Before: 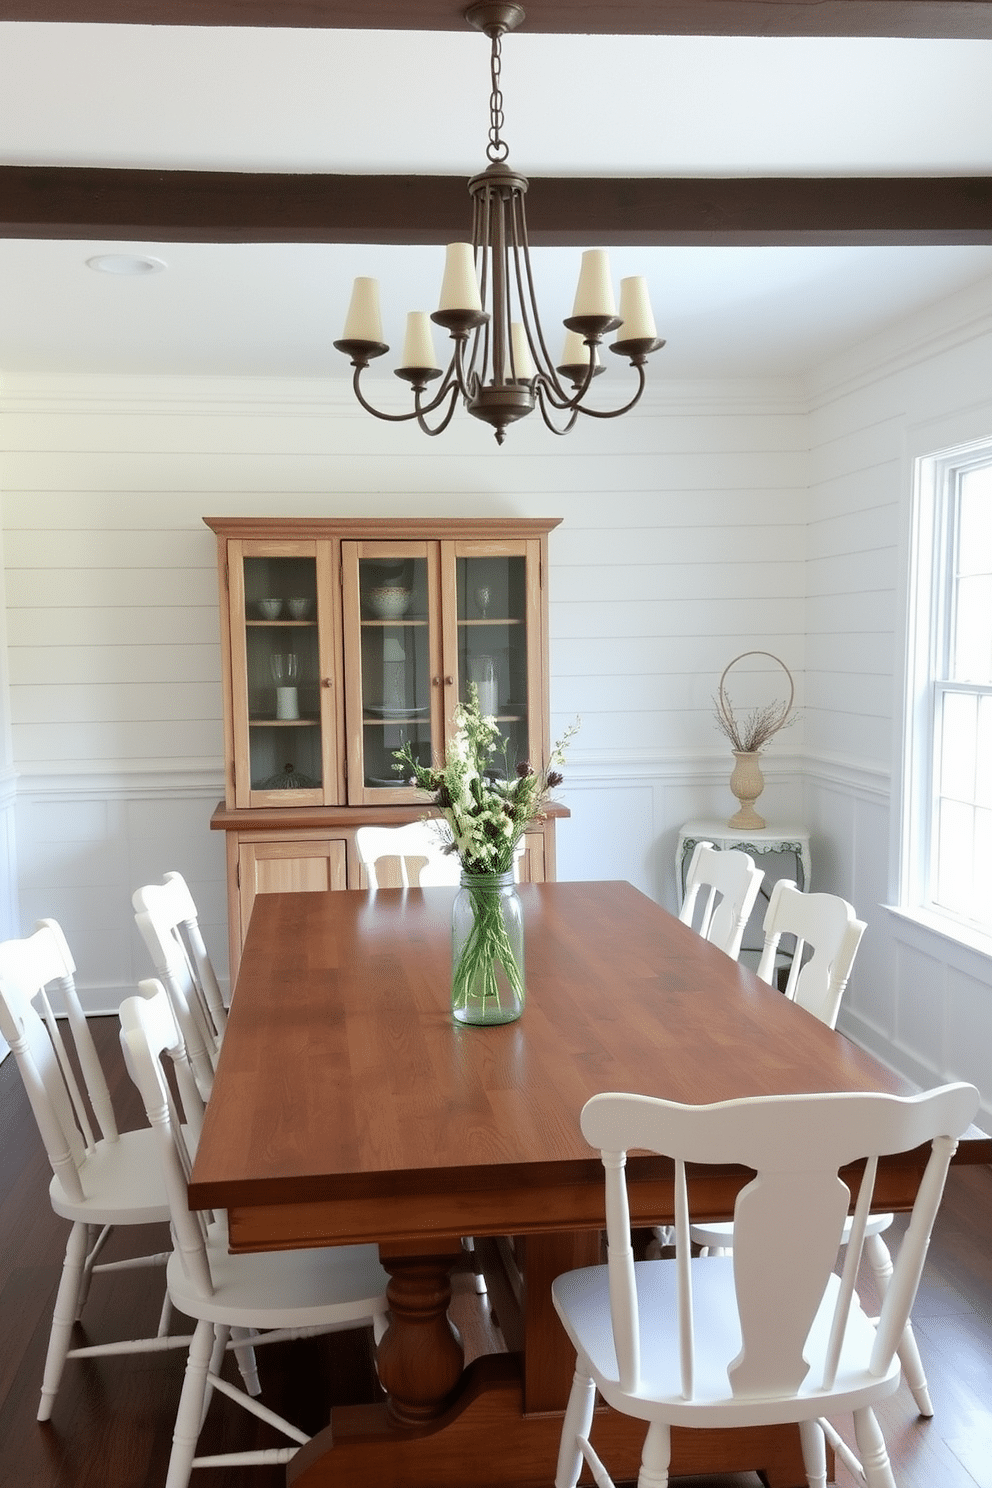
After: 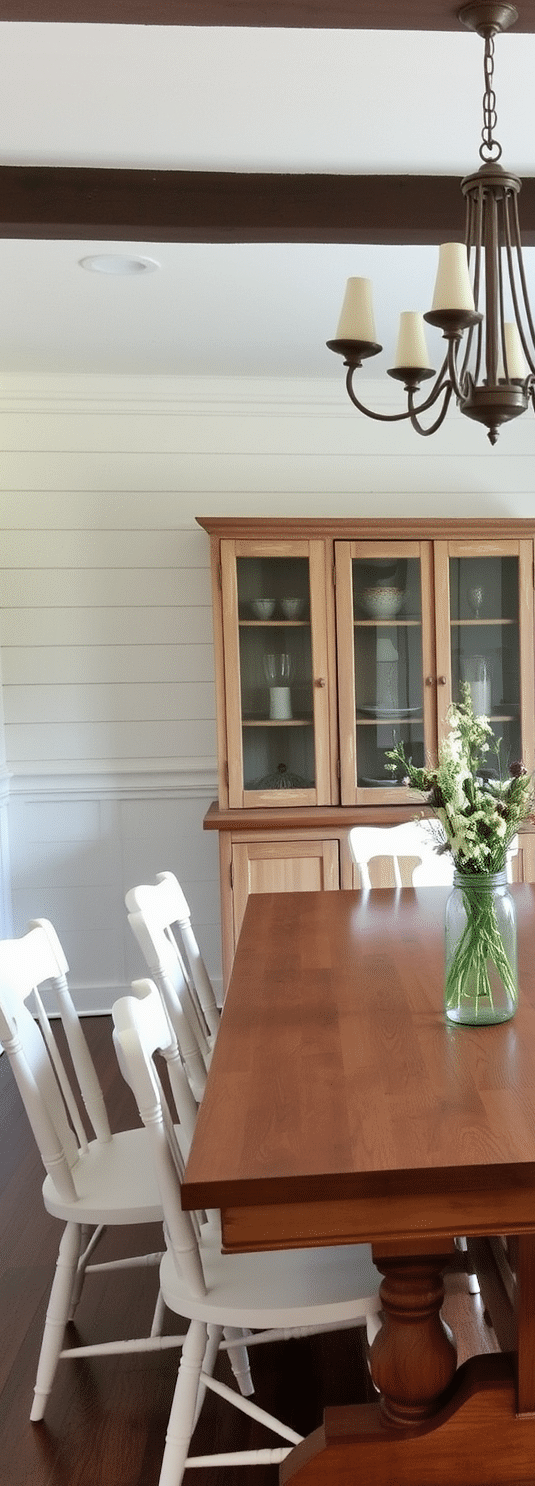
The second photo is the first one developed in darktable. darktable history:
shadows and highlights: soften with gaussian
crop: left 0.776%, right 45.251%, bottom 0.092%
